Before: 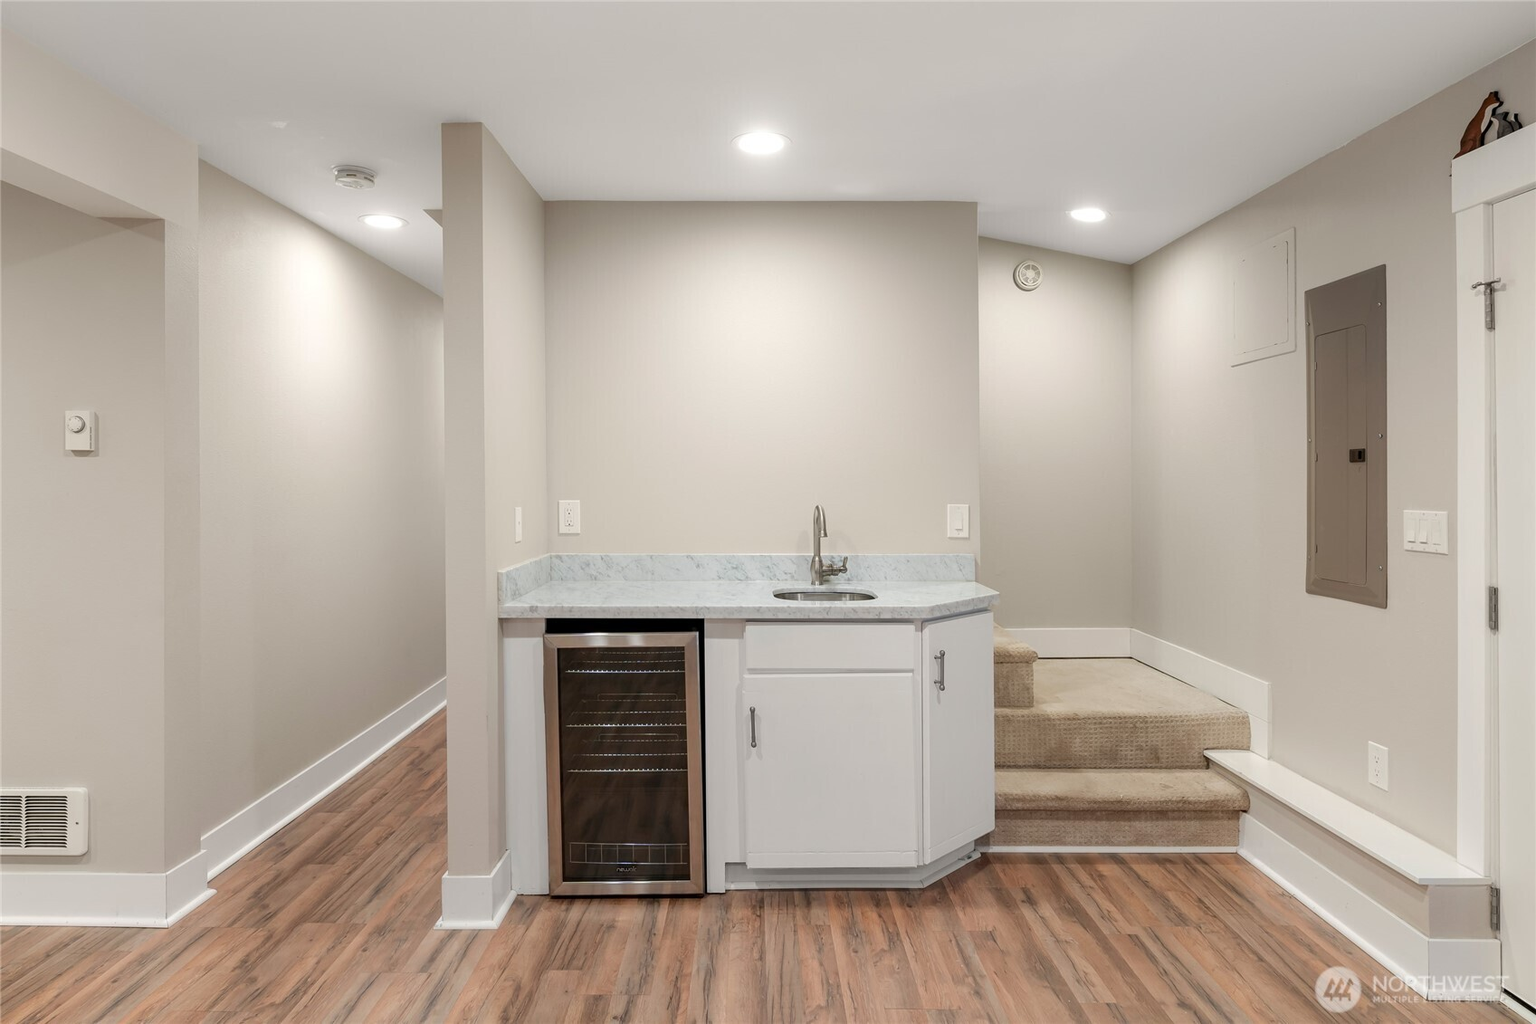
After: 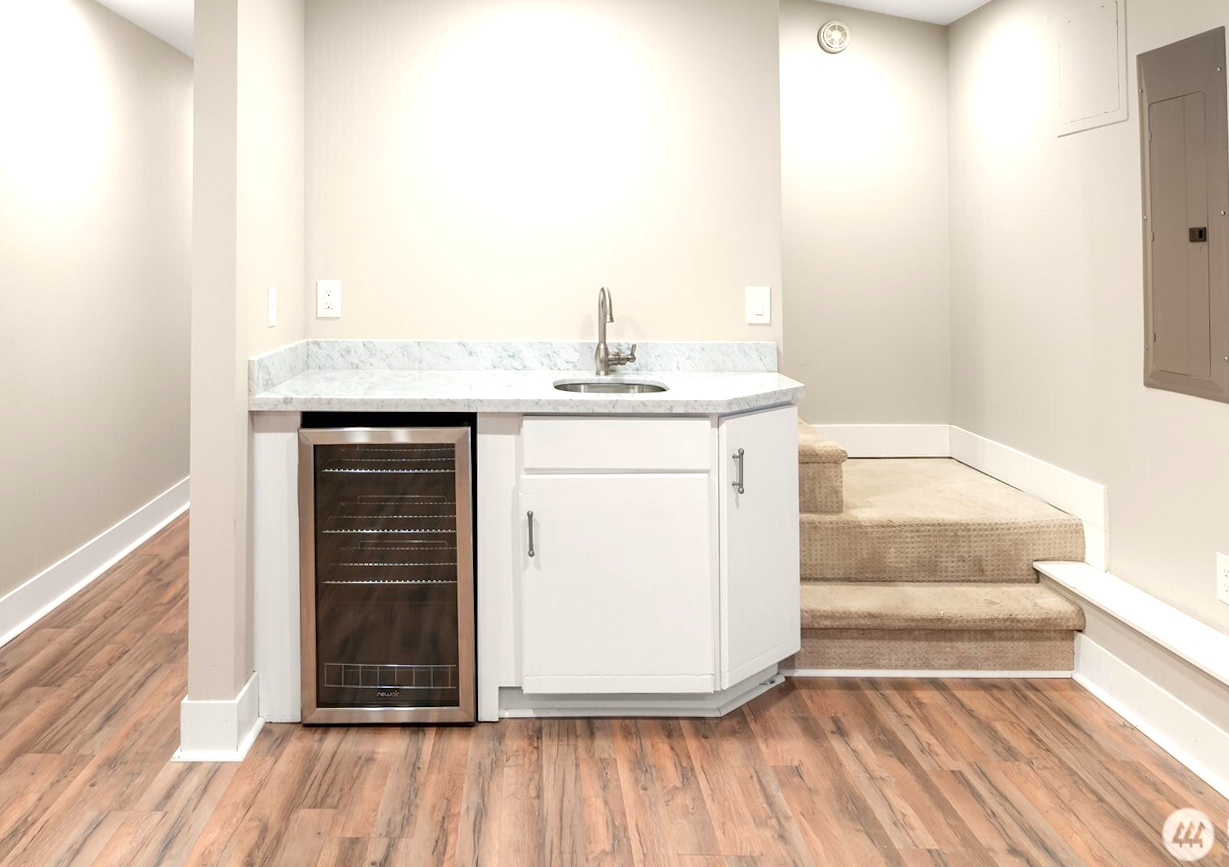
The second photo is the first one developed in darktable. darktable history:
rotate and perspective: rotation 0.226°, lens shift (vertical) -0.042, crop left 0.023, crop right 0.982, crop top 0.006, crop bottom 0.994
crop: left 16.871%, top 22.857%, right 9.116%
exposure: black level correction 0, exposure 0.7 EV, compensate exposure bias true, compensate highlight preservation false
